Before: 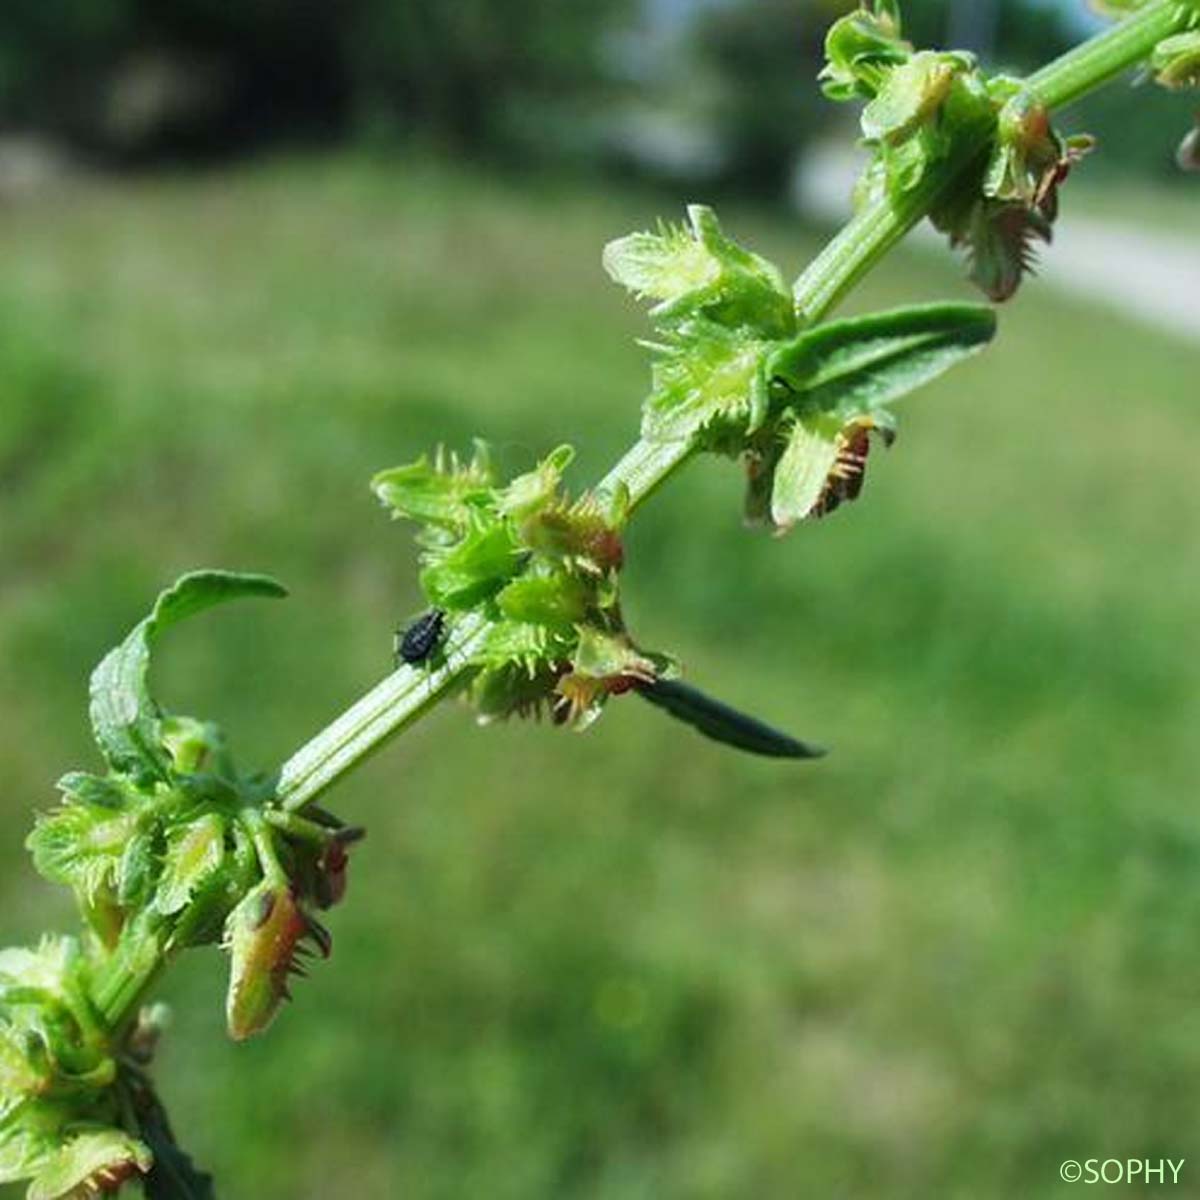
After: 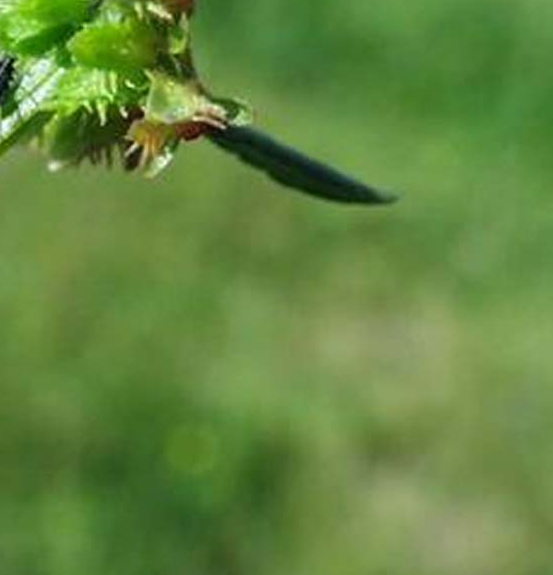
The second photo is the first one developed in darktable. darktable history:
crop: left 35.821%, top 46.23%, right 18.082%, bottom 5.806%
